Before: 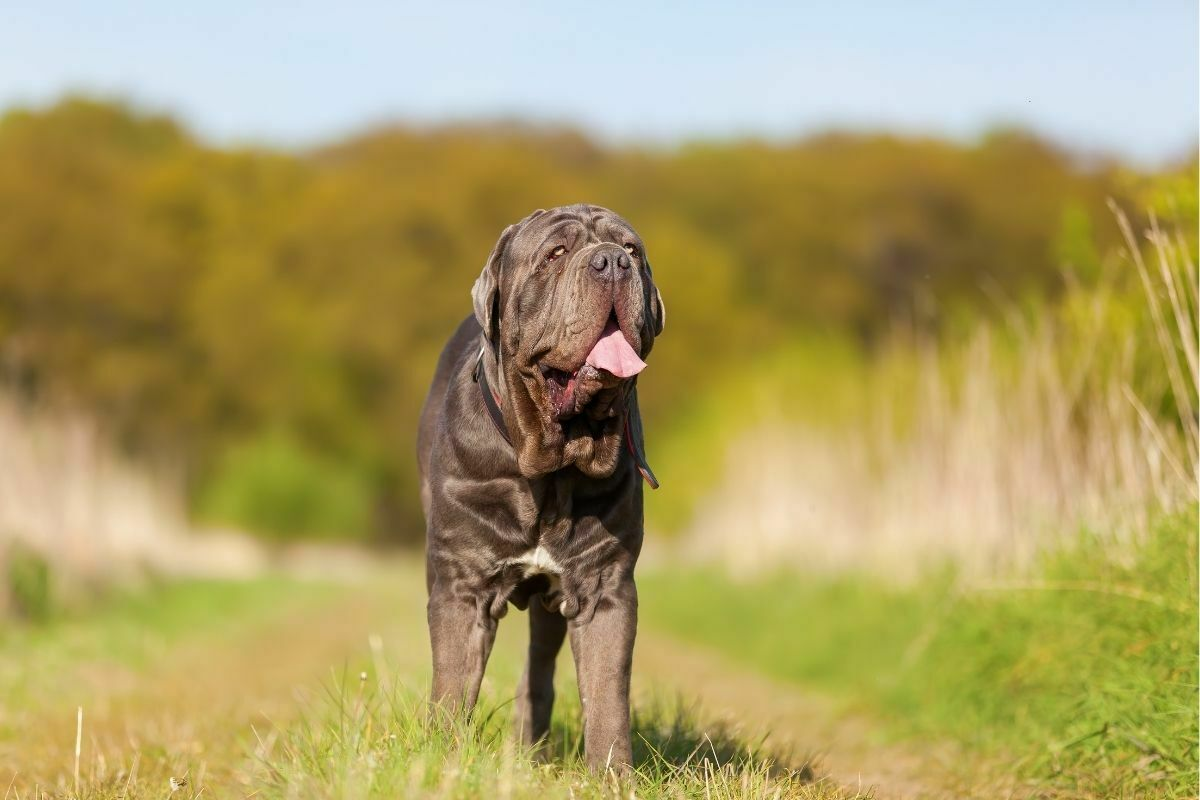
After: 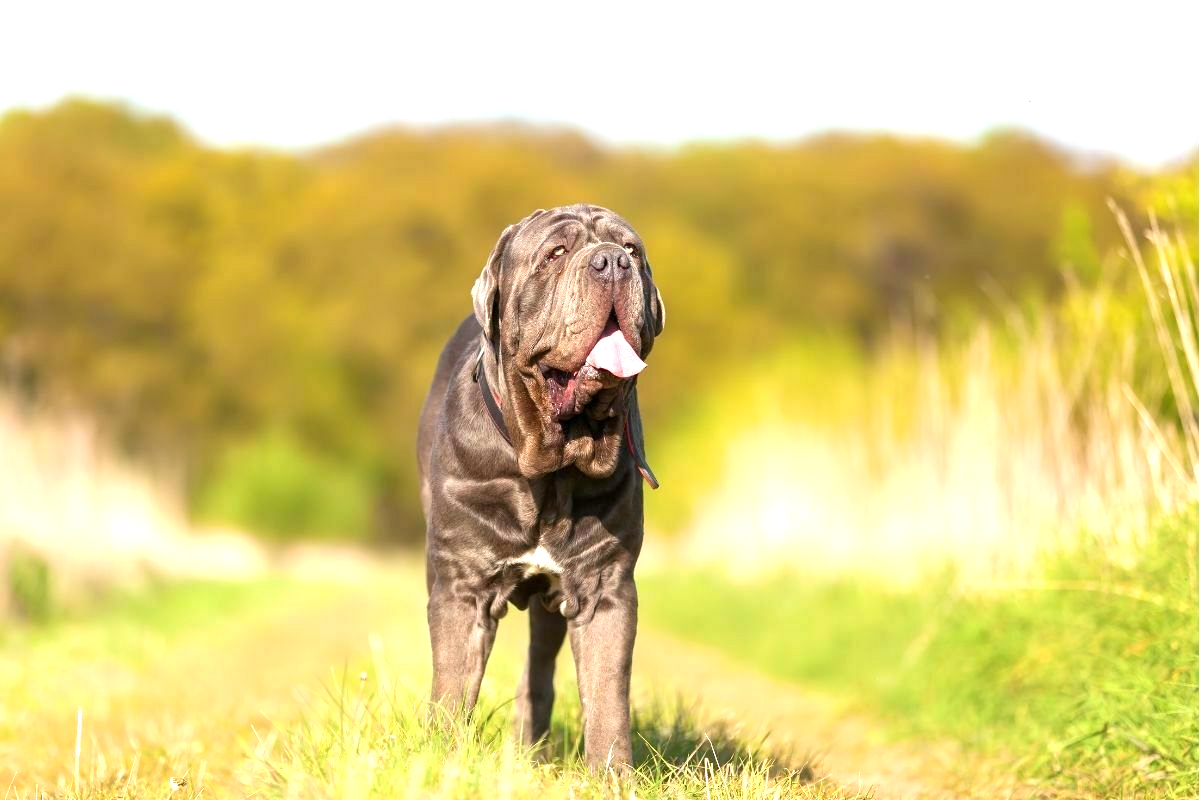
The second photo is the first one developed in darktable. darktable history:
exposure: black level correction 0, exposure 0.935 EV, compensate highlight preservation false
